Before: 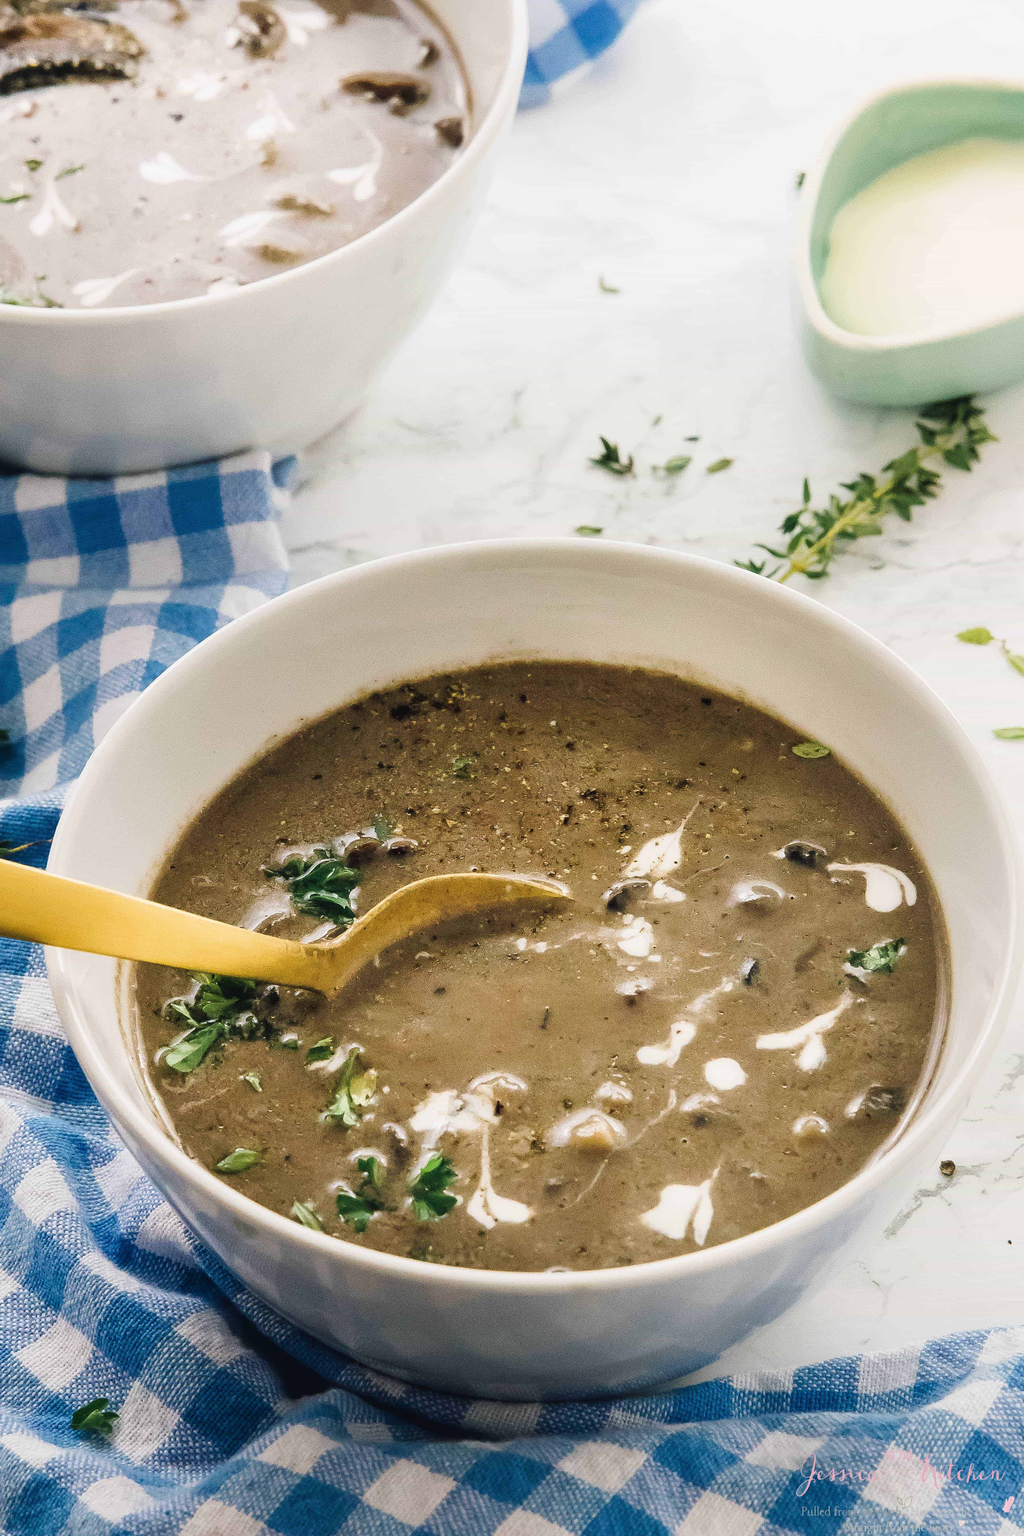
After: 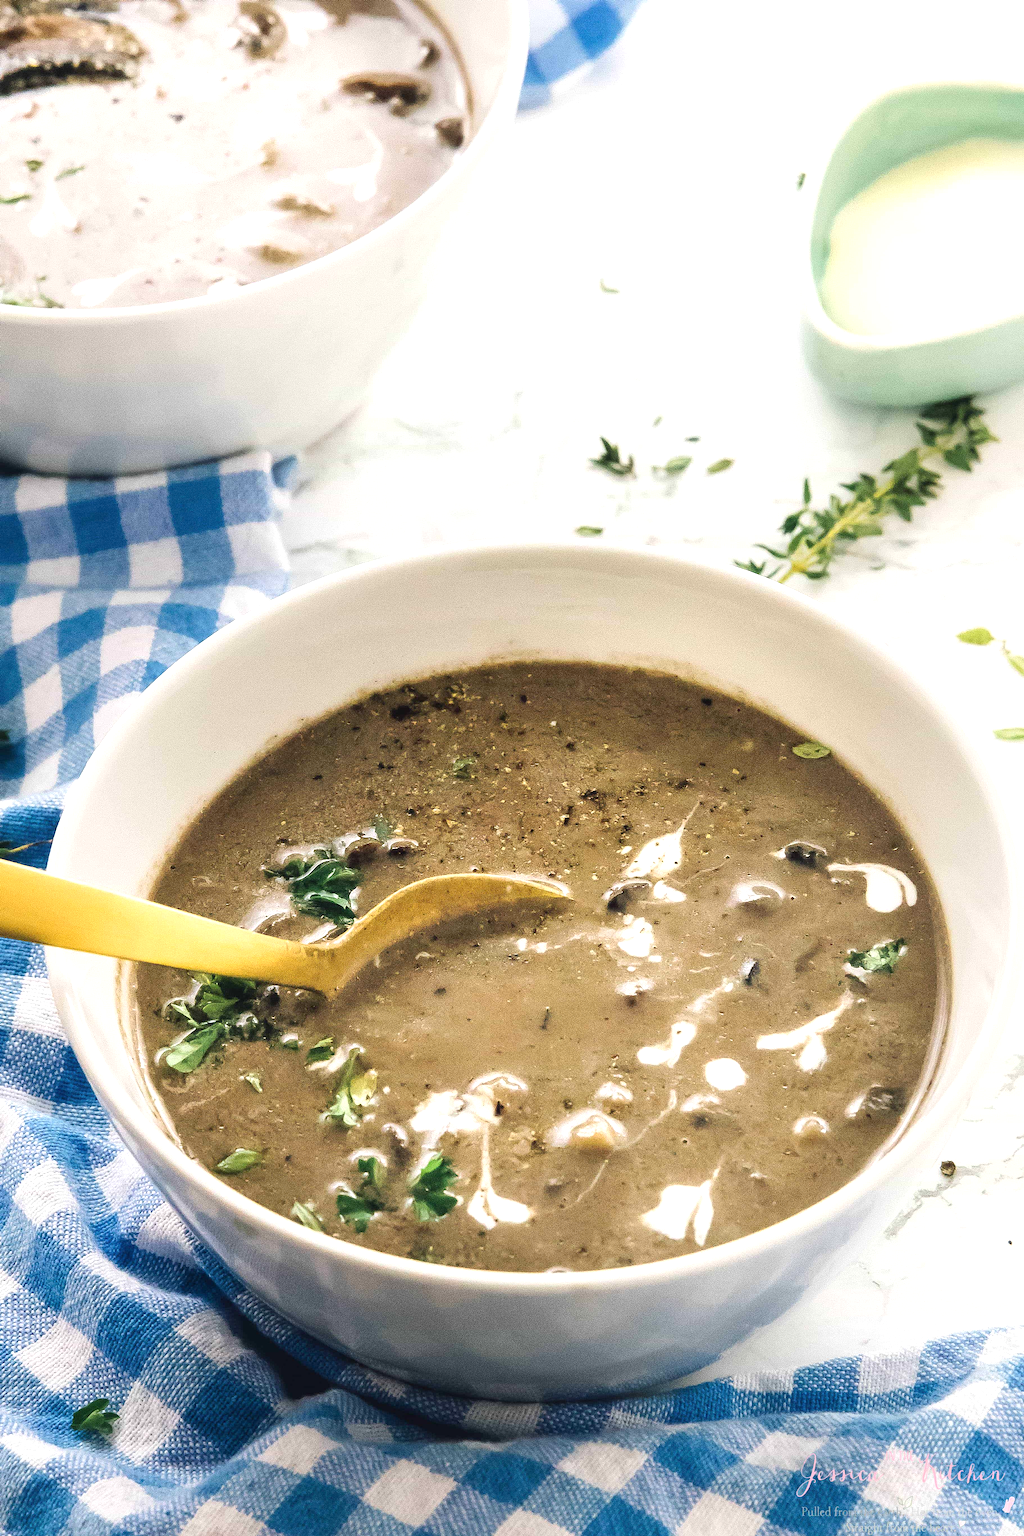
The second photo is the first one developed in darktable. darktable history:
exposure: black level correction 0, exposure 0.499 EV, compensate exposure bias true, compensate highlight preservation false
